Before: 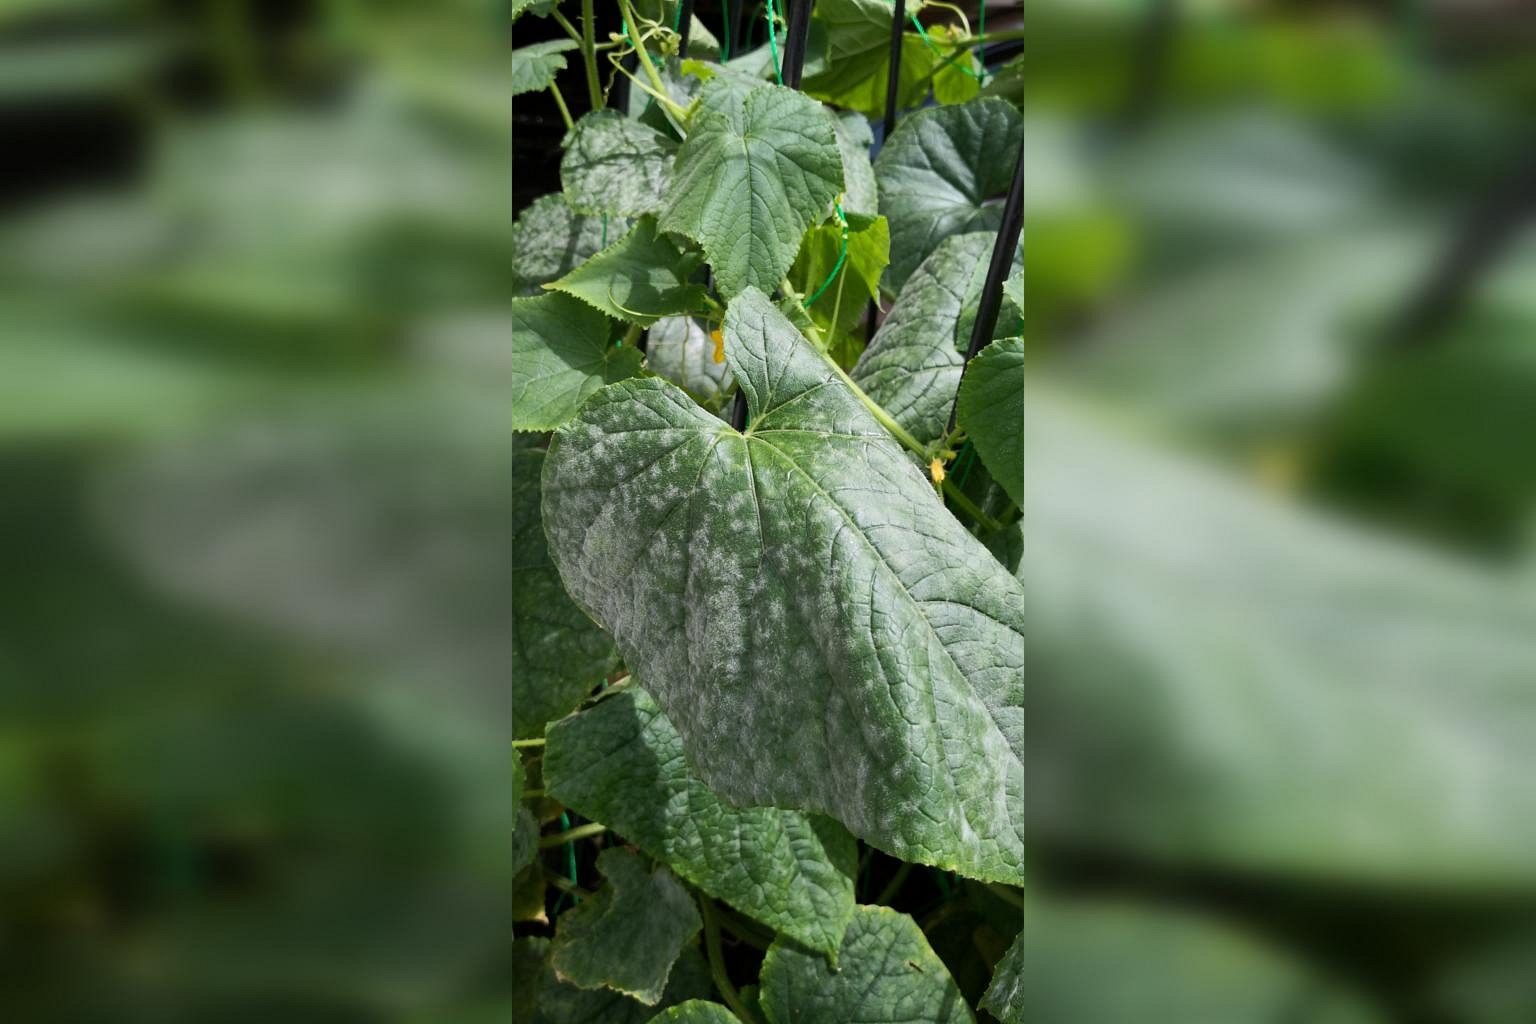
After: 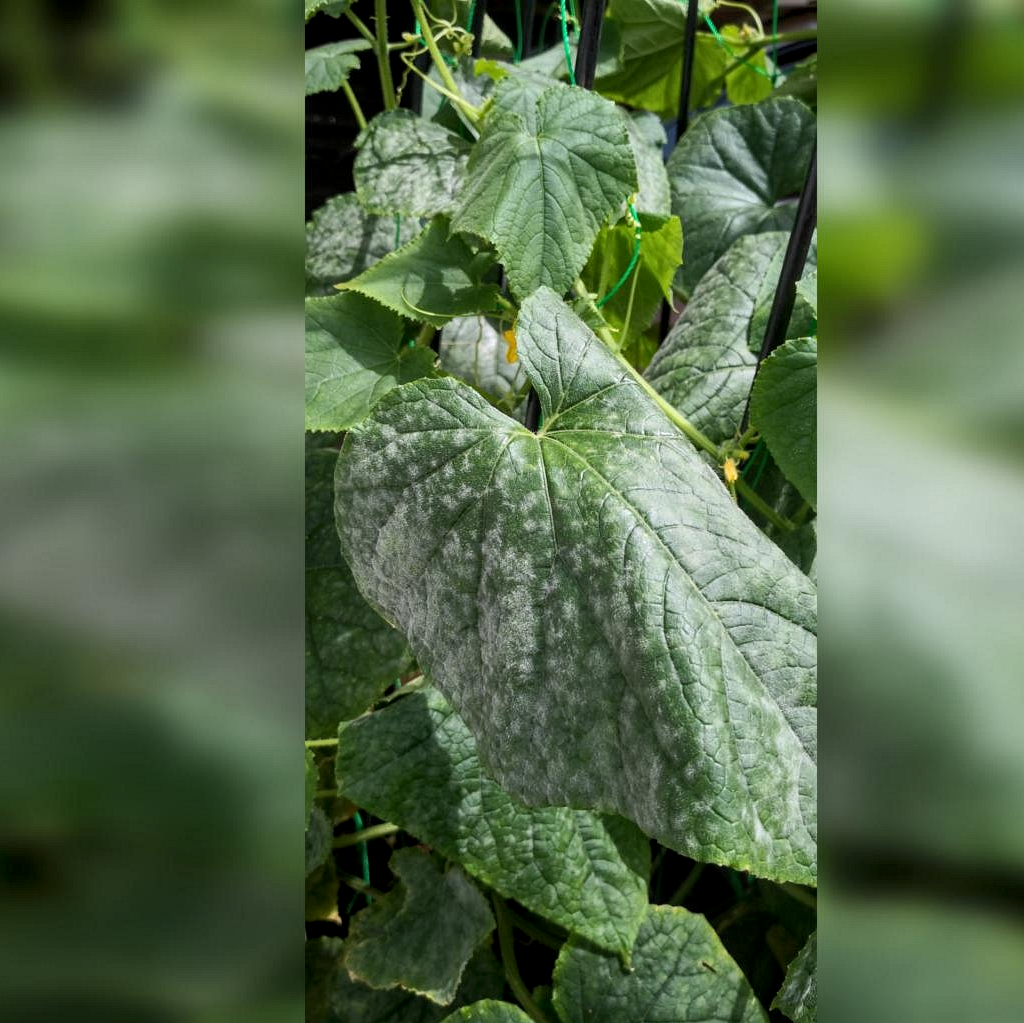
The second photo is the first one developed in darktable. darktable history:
crop and rotate: left 13.537%, right 19.796%
local contrast: on, module defaults
